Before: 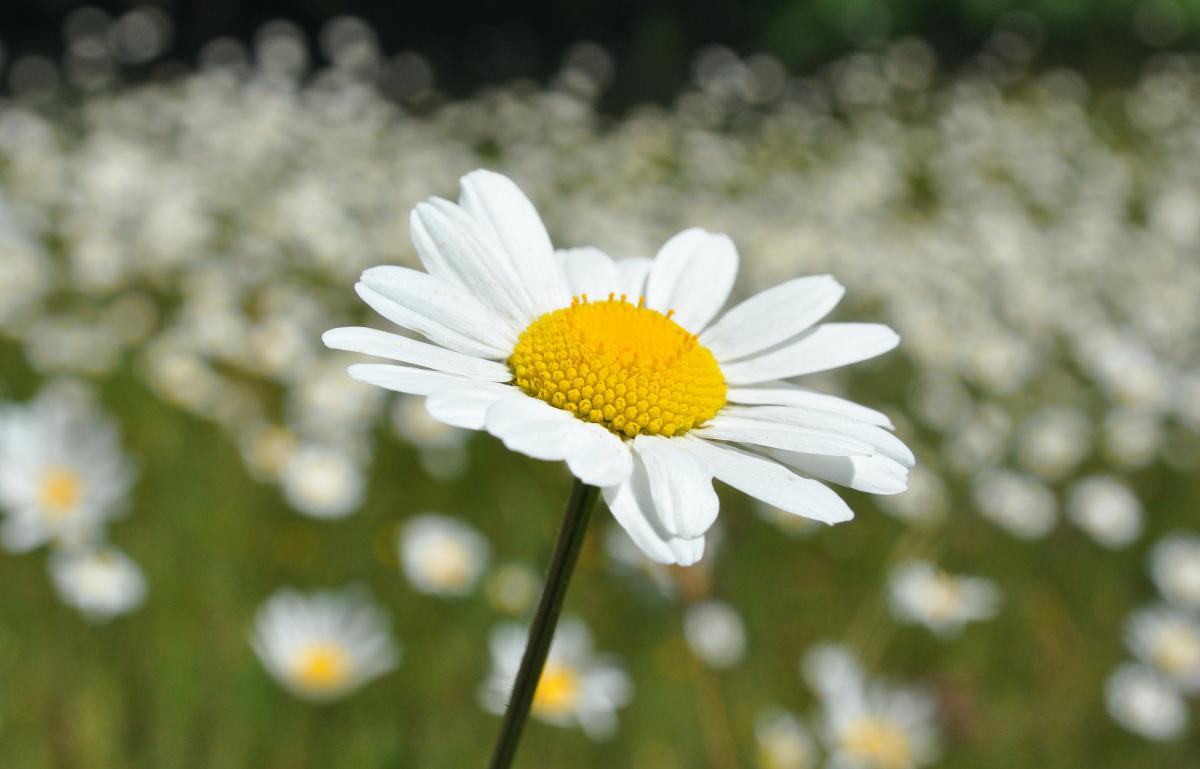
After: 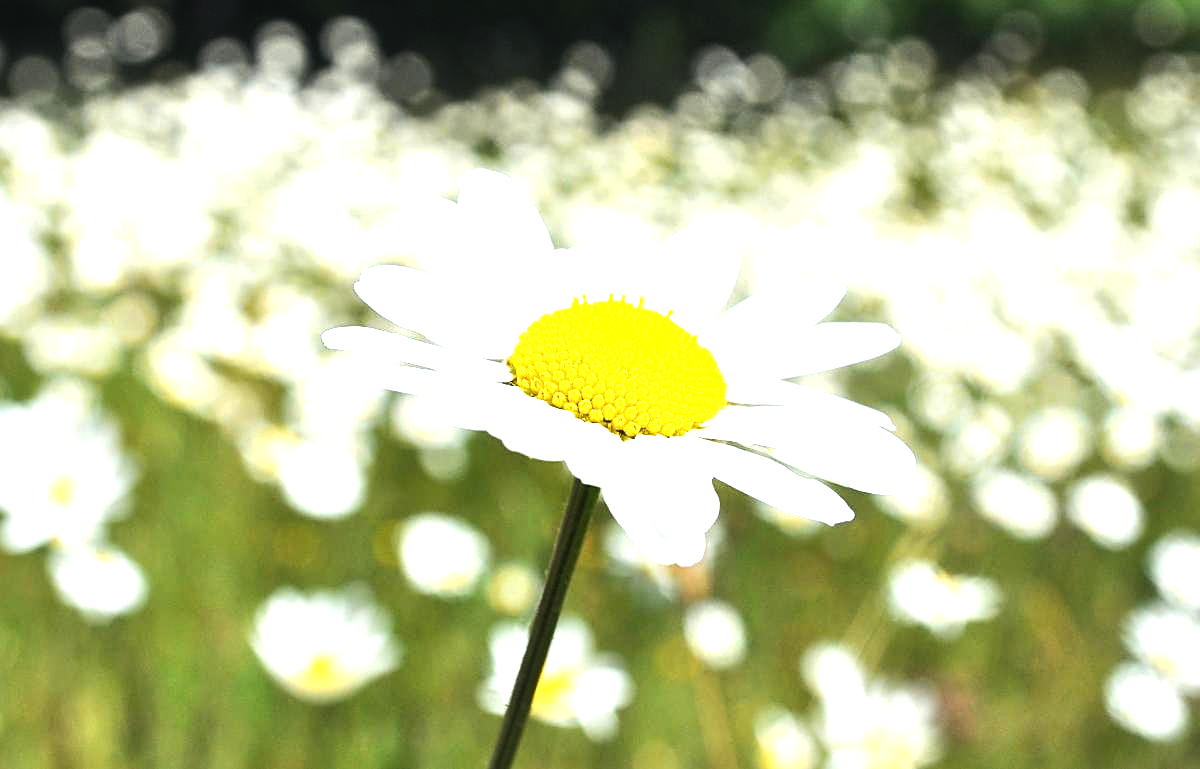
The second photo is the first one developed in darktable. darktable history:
tone equalizer: -8 EV -0.744 EV, -7 EV -0.699 EV, -6 EV -0.578 EV, -5 EV -0.41 EV, -3 EV 0.393 EV, -2 EV 0.6 EV, -1 EV 0.692 EV, +0 EV 0.743 EV, edges refinement/feathering 500, mask exposure compensation -1.57 EV, preserve details no
sharpen: on, module defaults
exposure: black level correction 0, exposure 1.099 EV, compensate exposure bias true, compensate highlight preservation false
